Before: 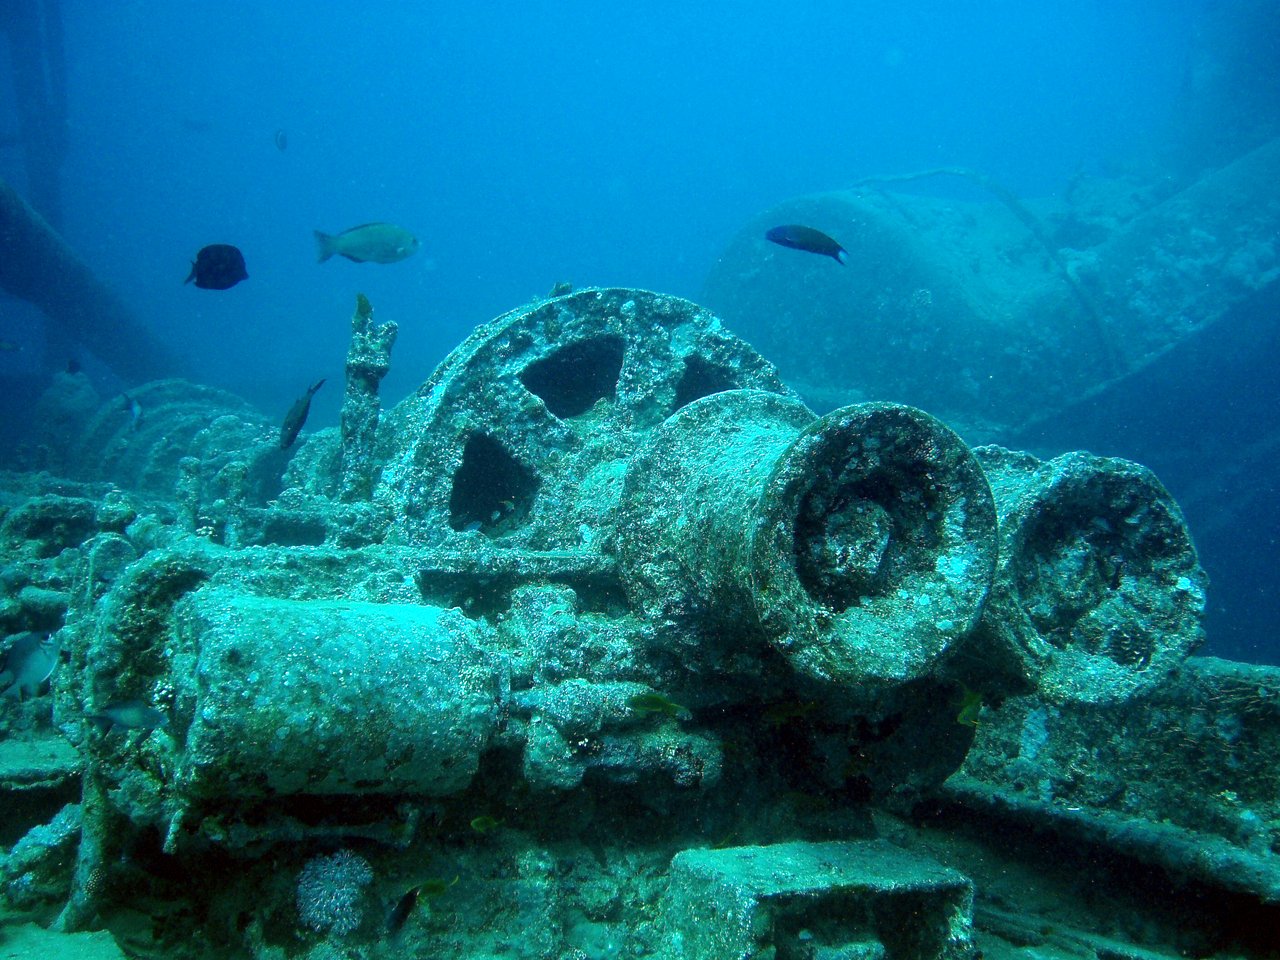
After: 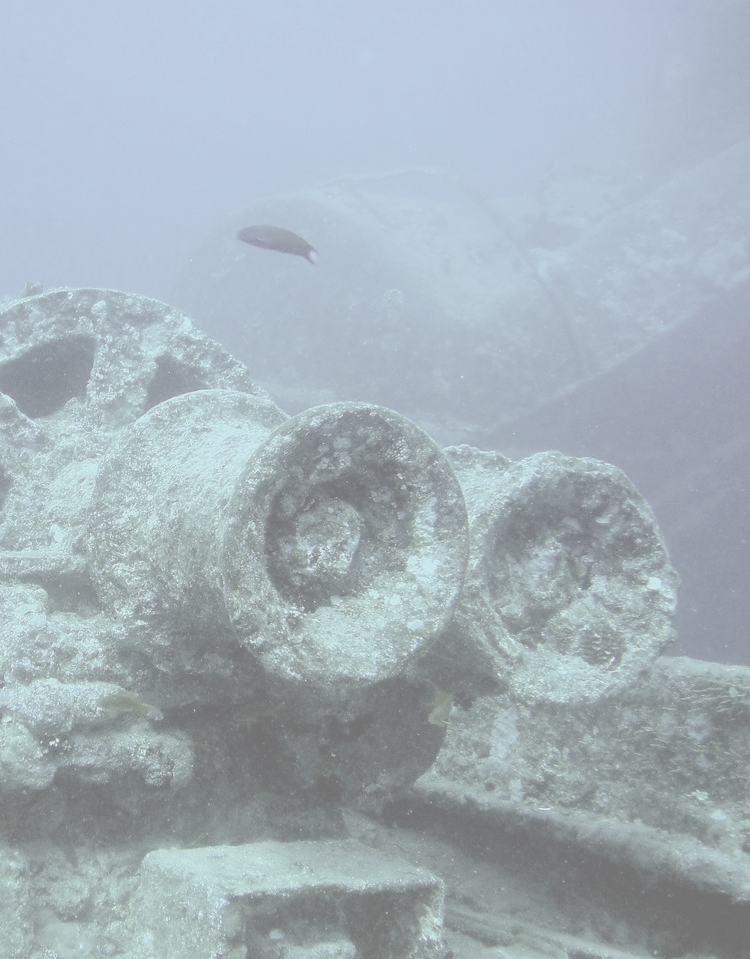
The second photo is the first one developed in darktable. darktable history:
exposure: exposure 0 EV, compensate highlight preservation false
contrast brightness saturation: contrast -0.32, brightness 0.75, saturation -0.78
white balance: red 0.954, blue 1.079
crop: left 41.402%
